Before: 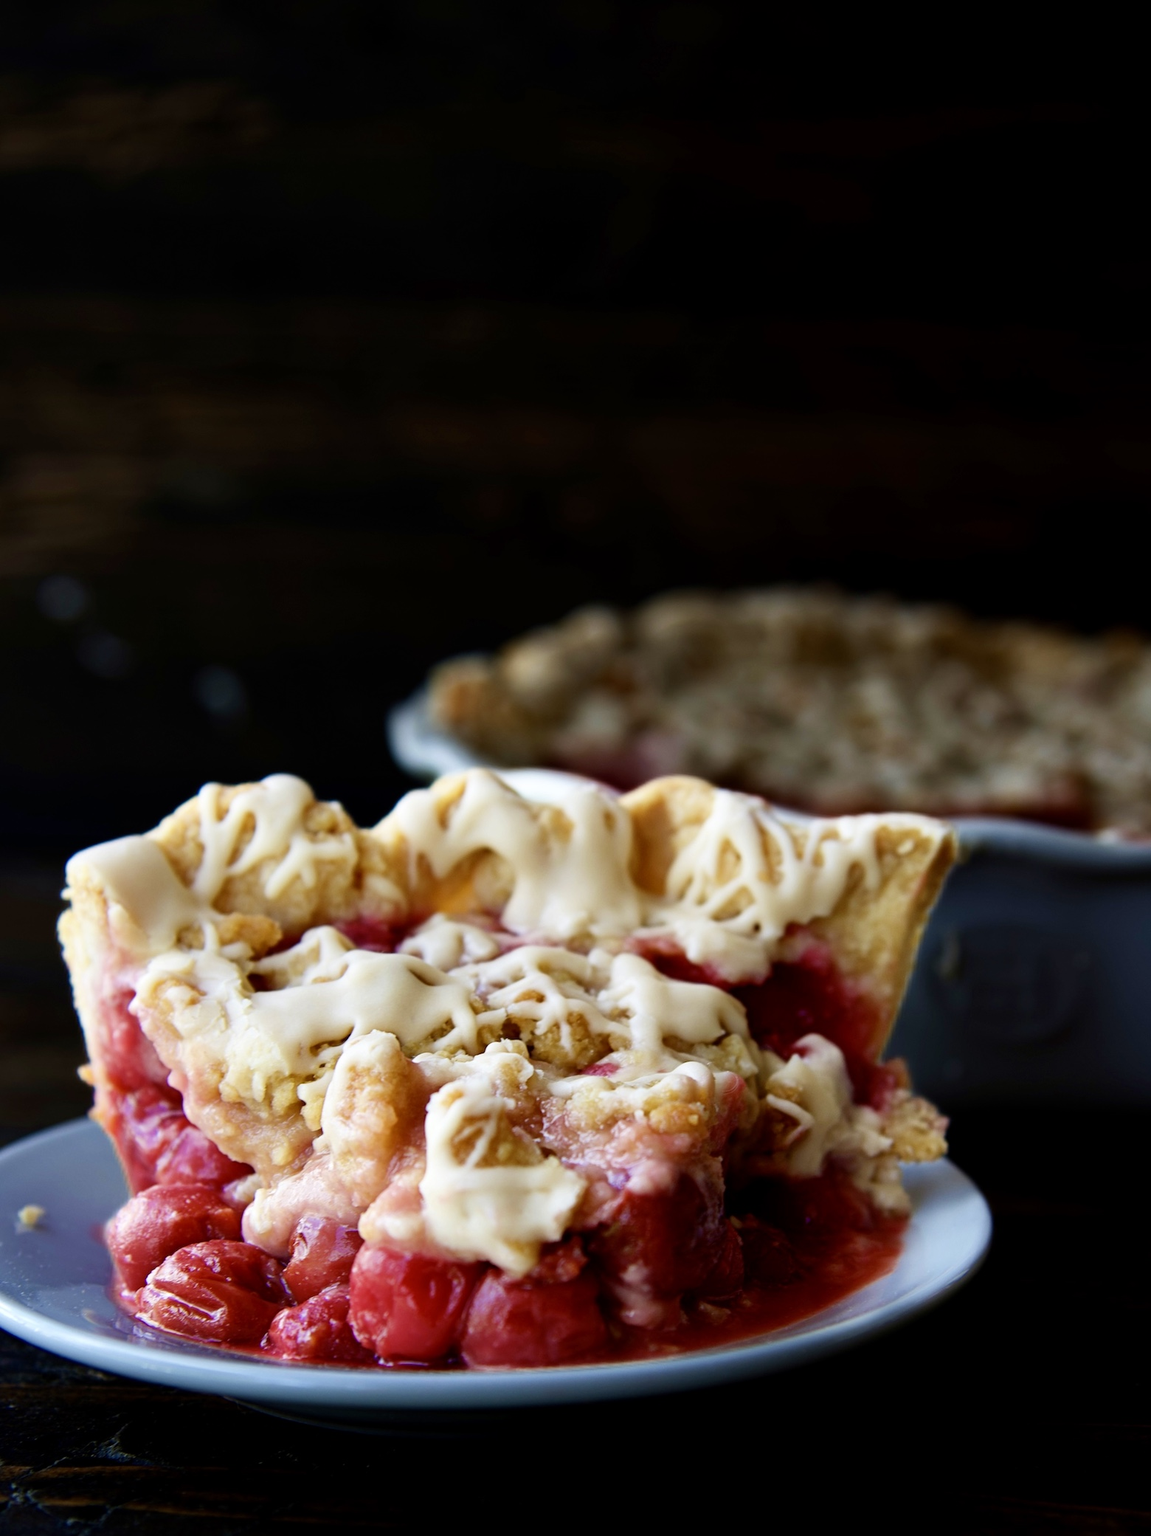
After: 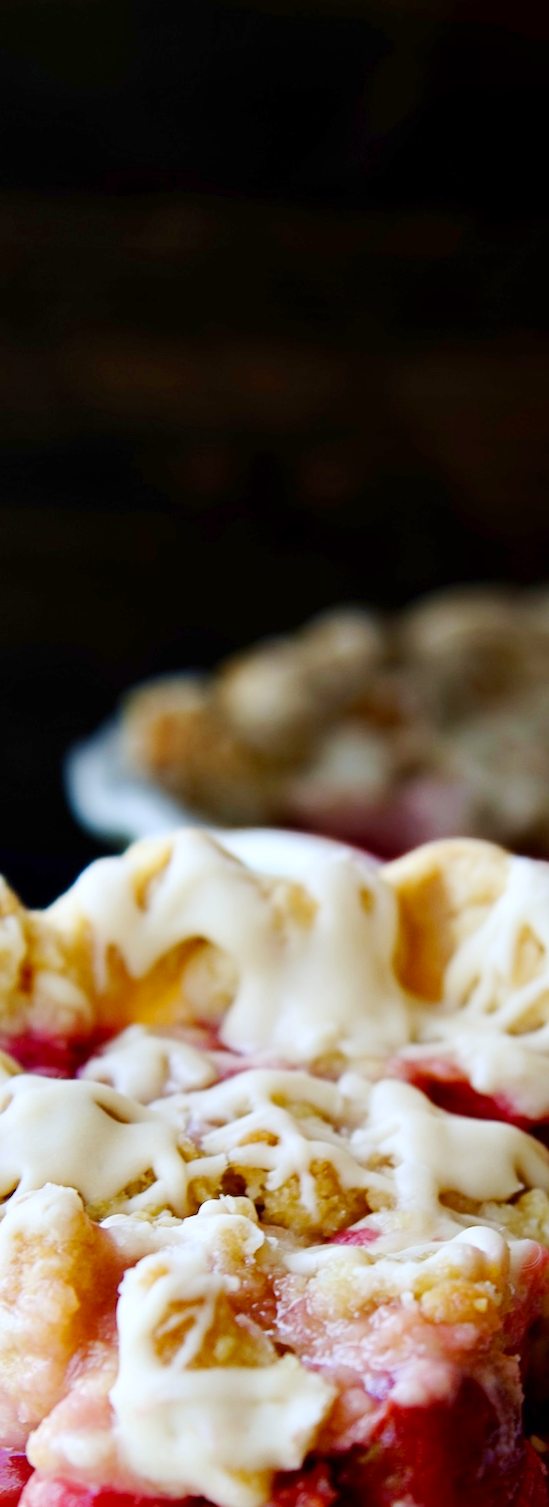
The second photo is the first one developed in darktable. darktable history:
base curve: curves: ch0 [(0, 0) (0.158, 0.273) (0.879, 0.895) (1, 1)], preserve colors none
tone equalizer: on, module defaults
crop and rotate: left 29.476%, top 10.214%, right 35.32%, bottom 17.333%
white balance: red 0.967, blue 1.049
